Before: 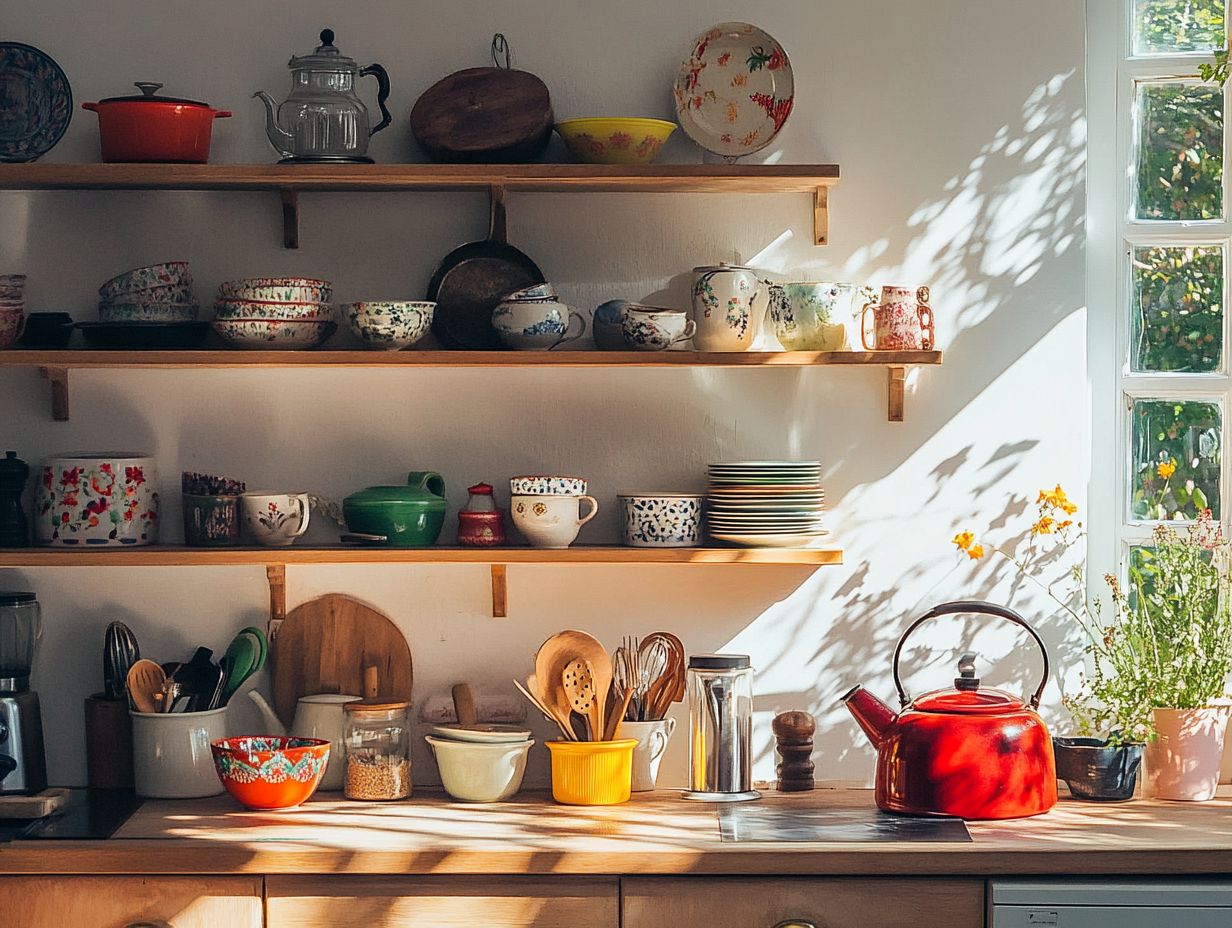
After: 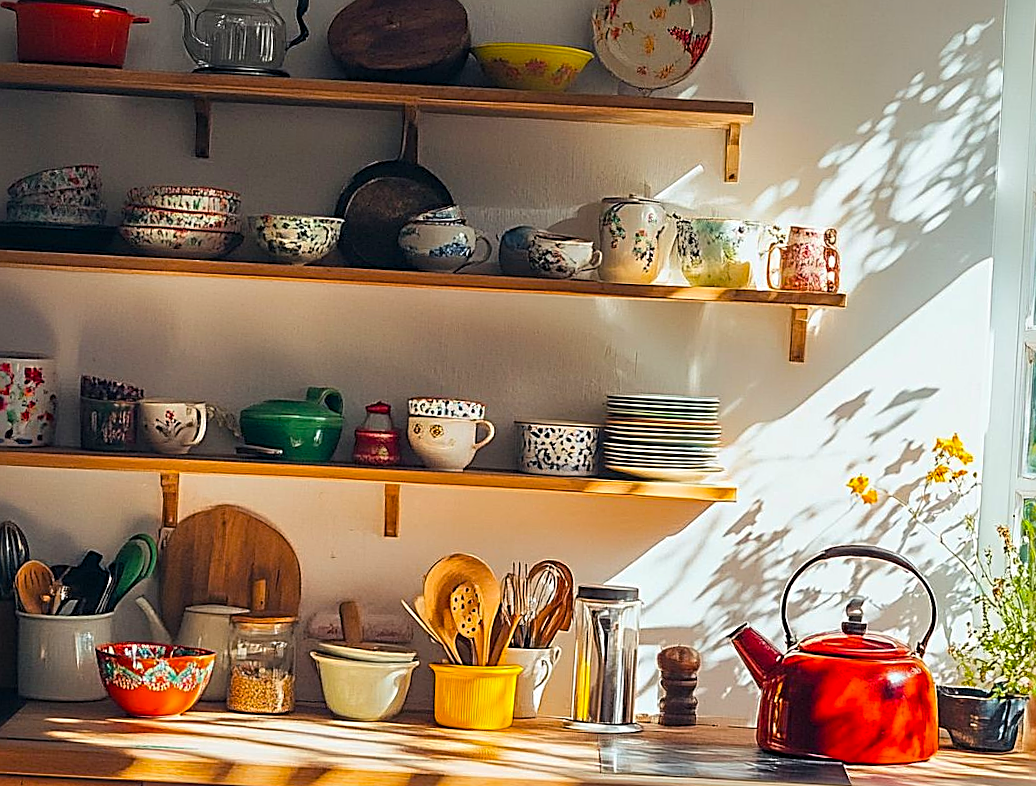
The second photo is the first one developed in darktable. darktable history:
color balance rgb: perceptual saturation grading › global saturation 25.579%, global vibrance 20%
sharpen: radius 2.558, amount 0.642
crop and rotate: angle -2.99°, left 5.407%, top 5.215%, right 4.762%, bottom 4.244%
